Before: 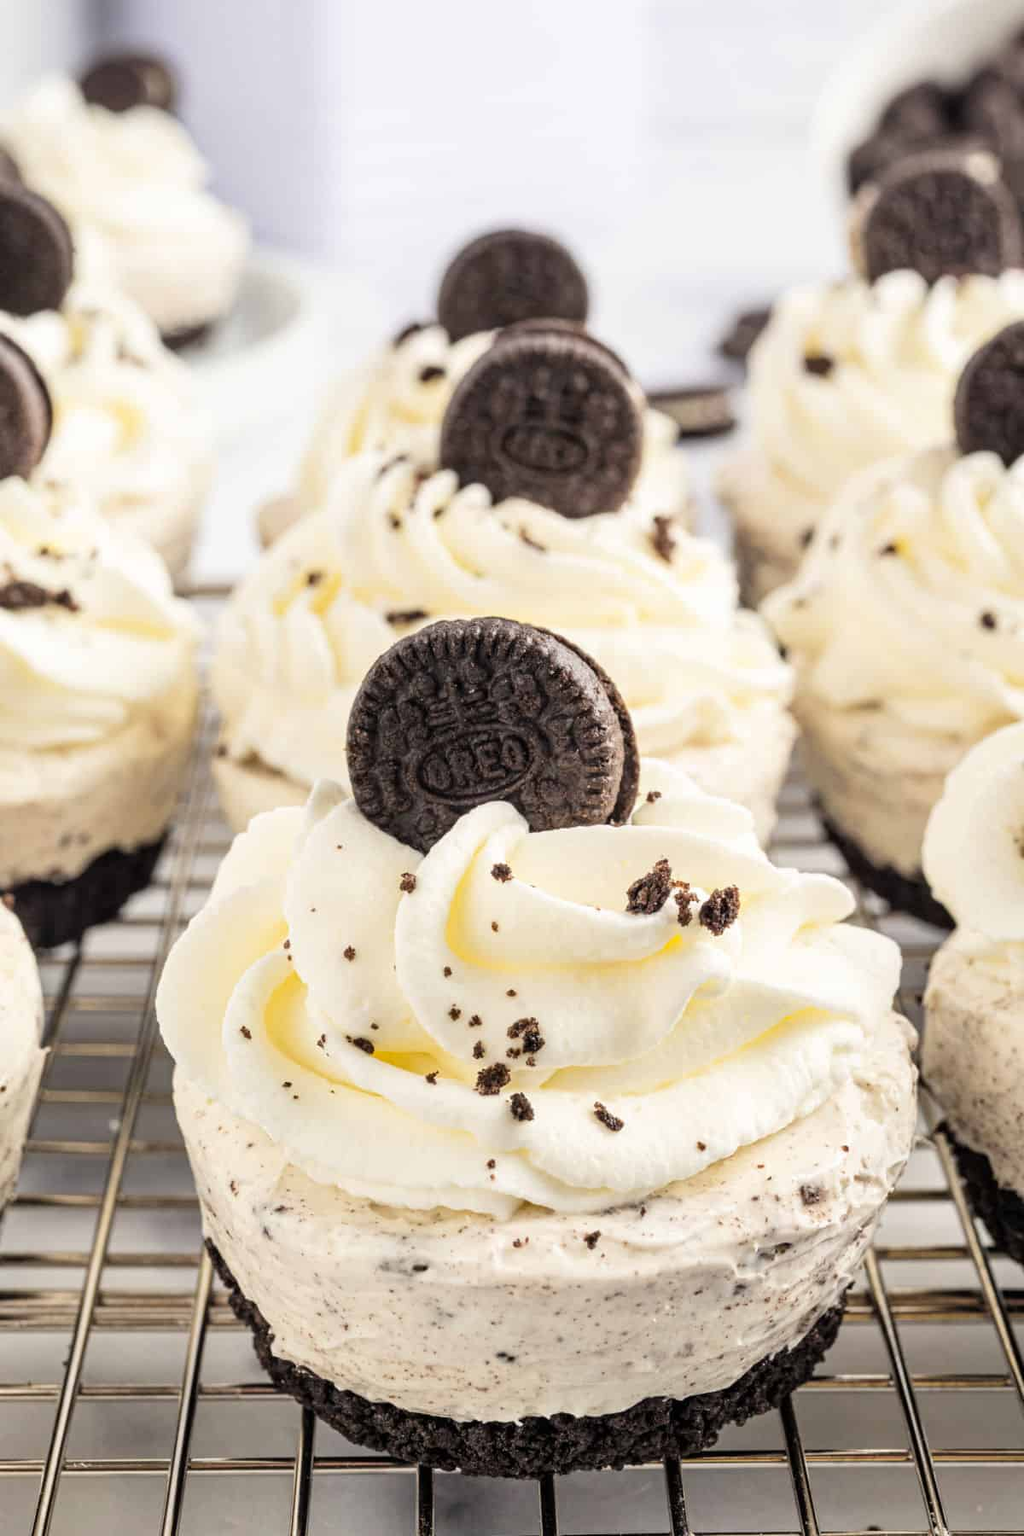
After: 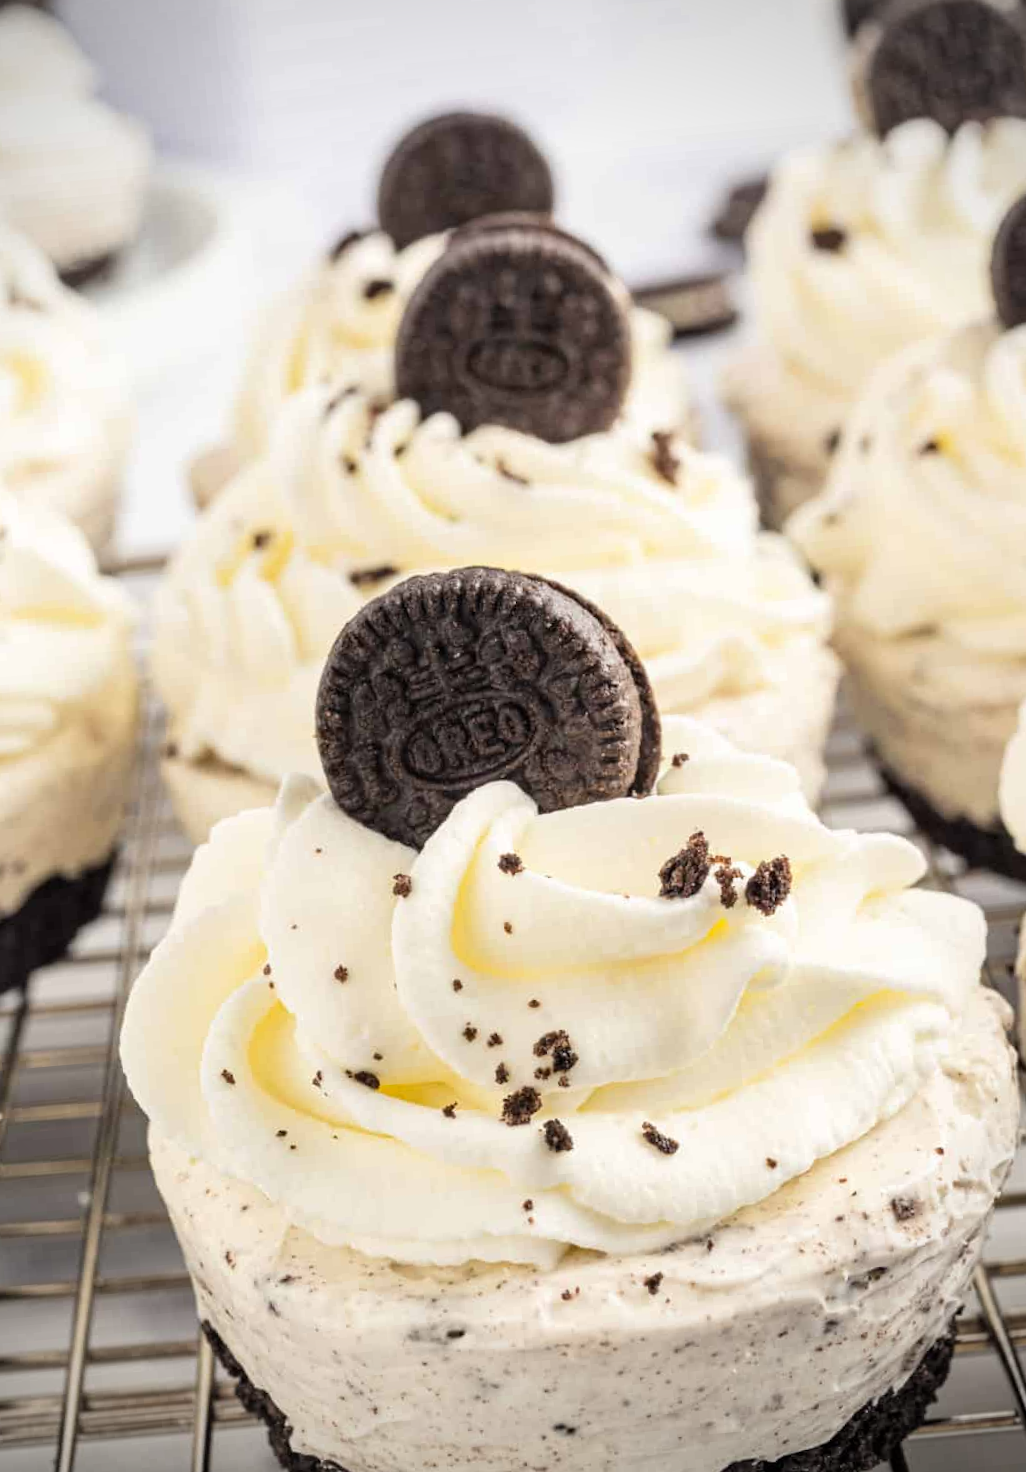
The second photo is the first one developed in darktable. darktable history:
crop: left 8.026%, right 7.374%
rotate and perspective: rotation -5°, crop left 0.05, crop right 0.952, crop top 0.11, crop bottom 0.89
vignetting: on, module defaults
